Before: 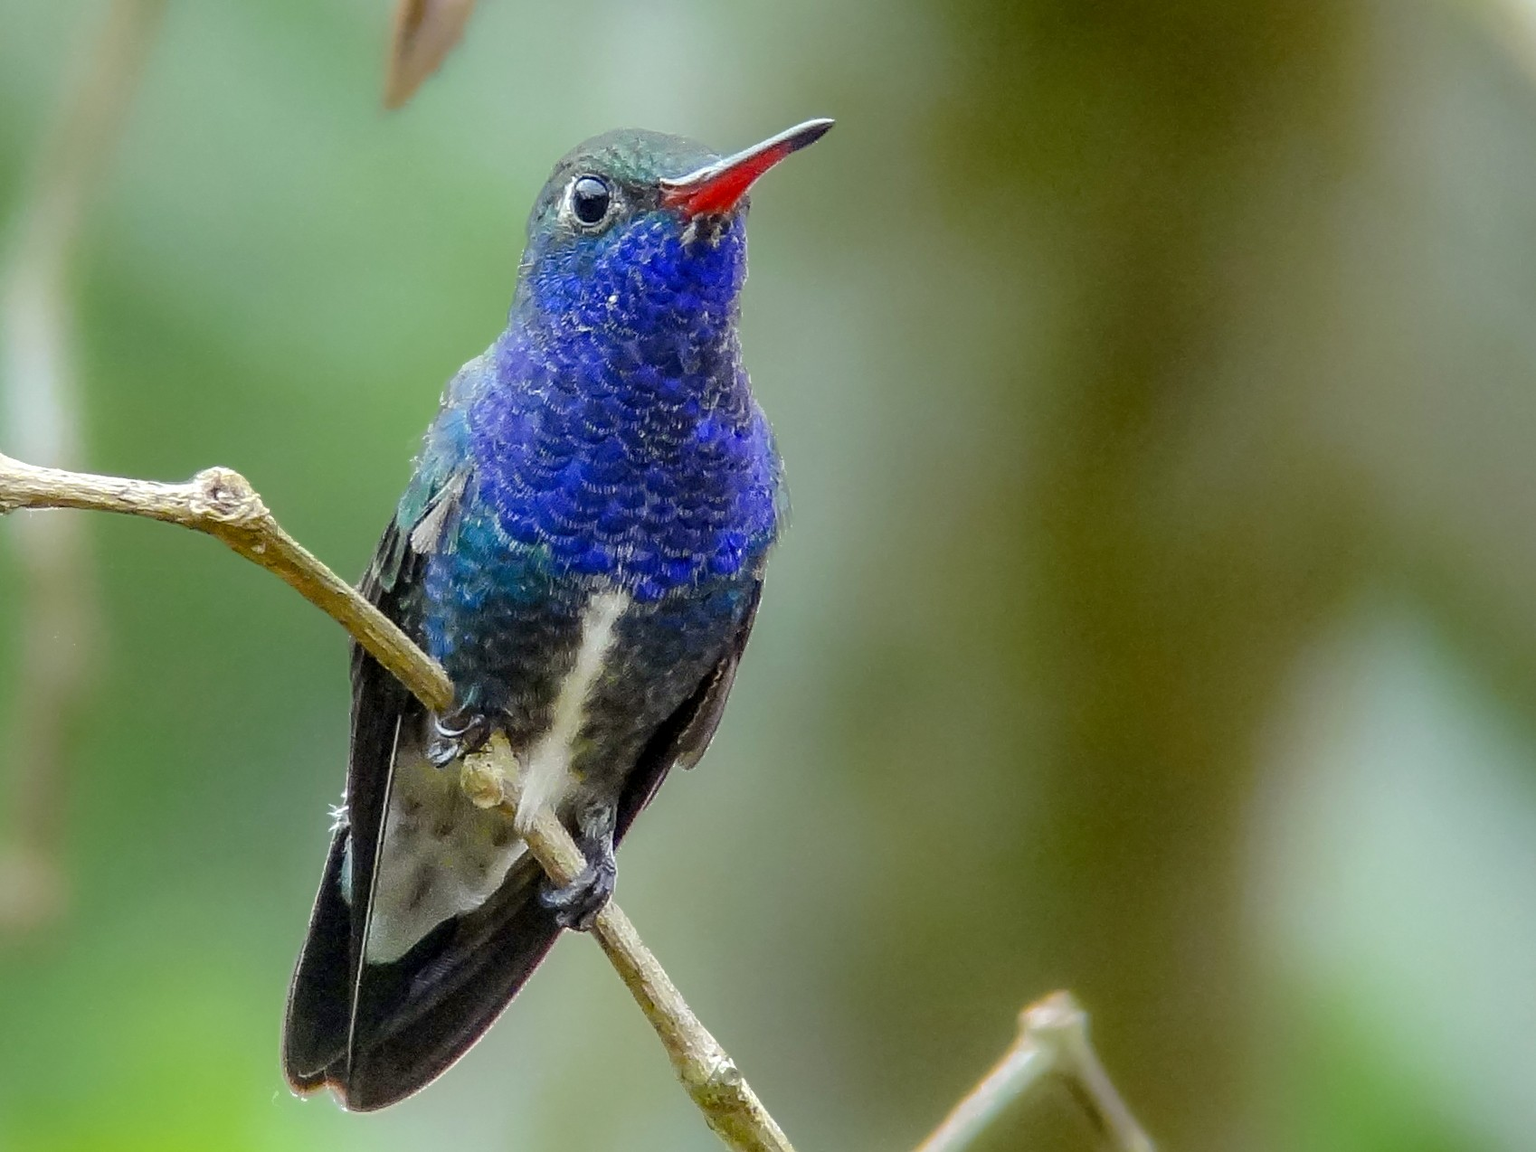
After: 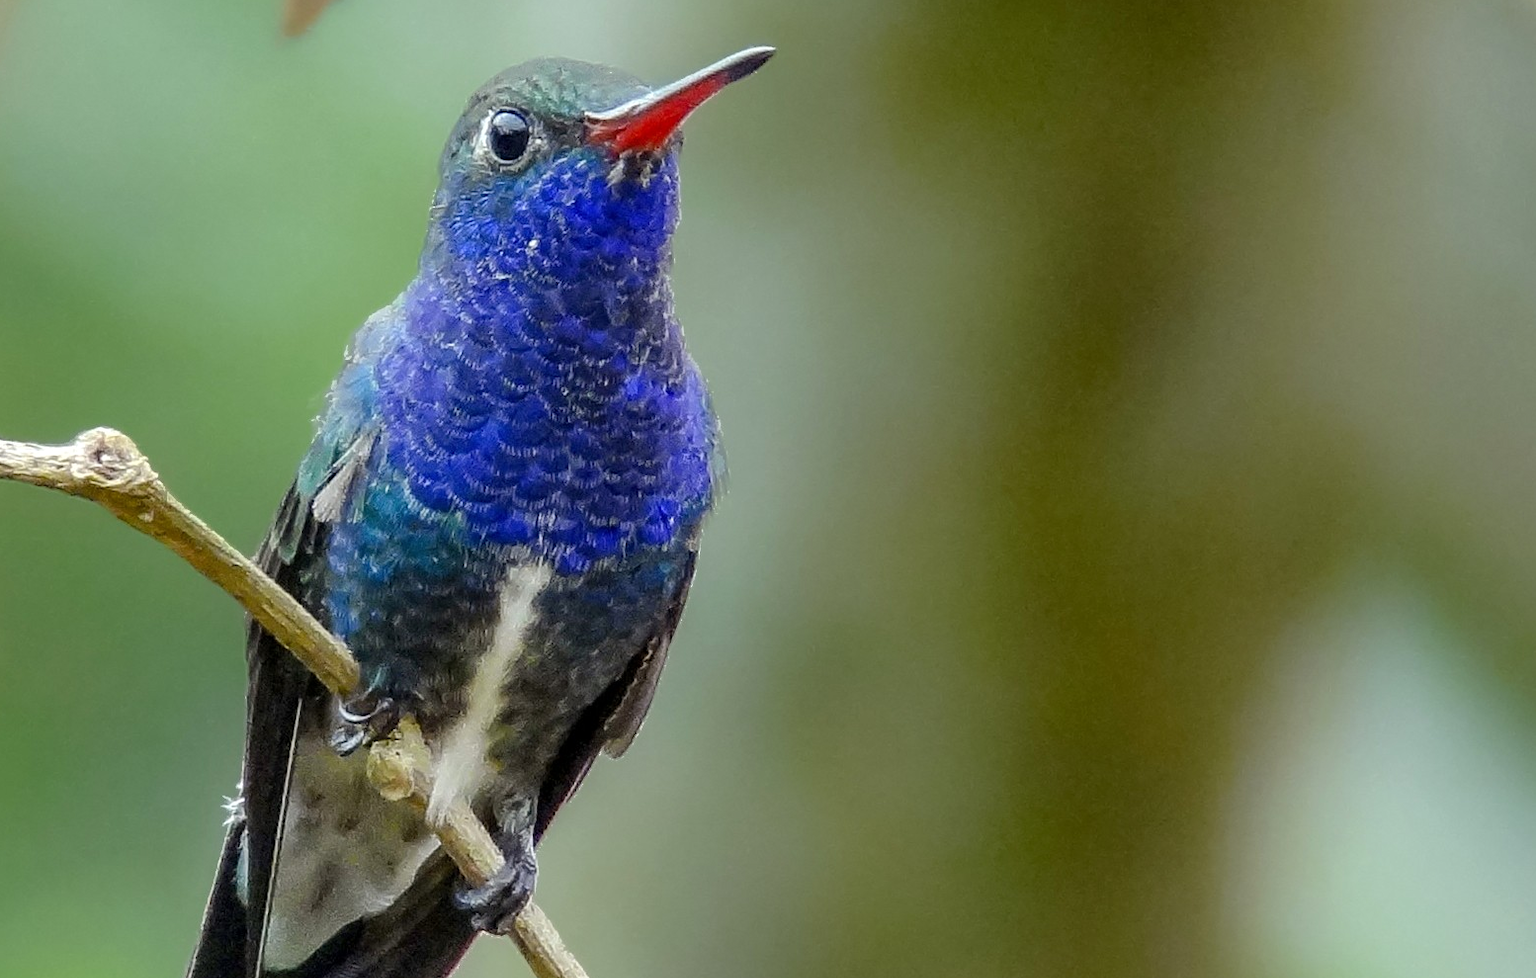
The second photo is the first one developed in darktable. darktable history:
tone equalizer: on, module defaults
crop: left 8.155%, top 6.611%, bottom 15.385%
